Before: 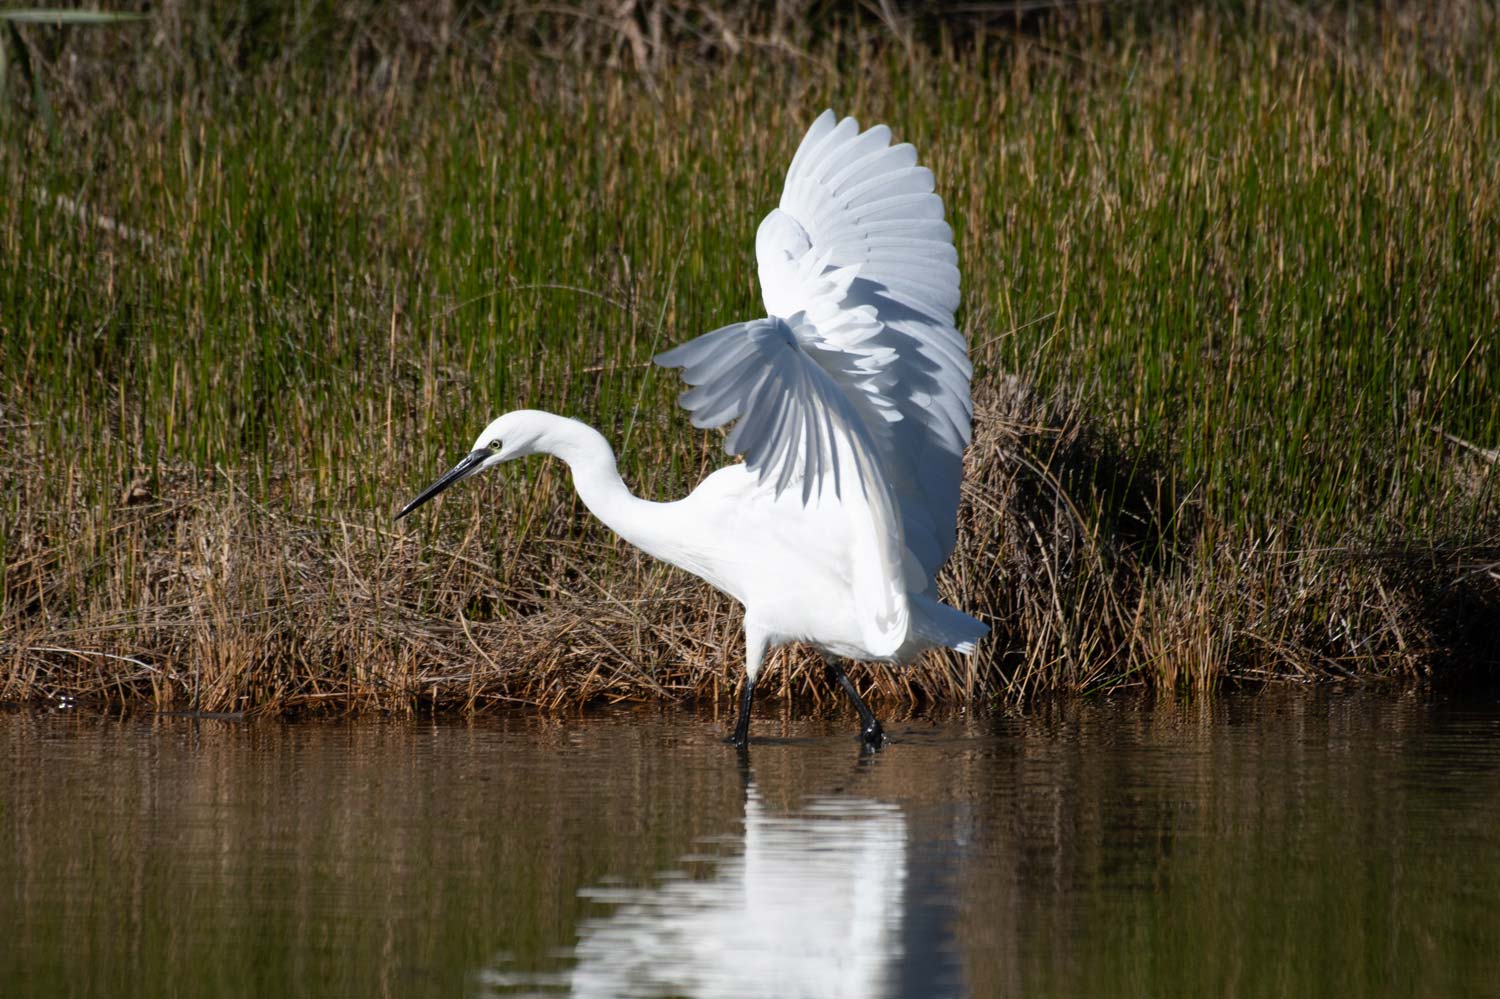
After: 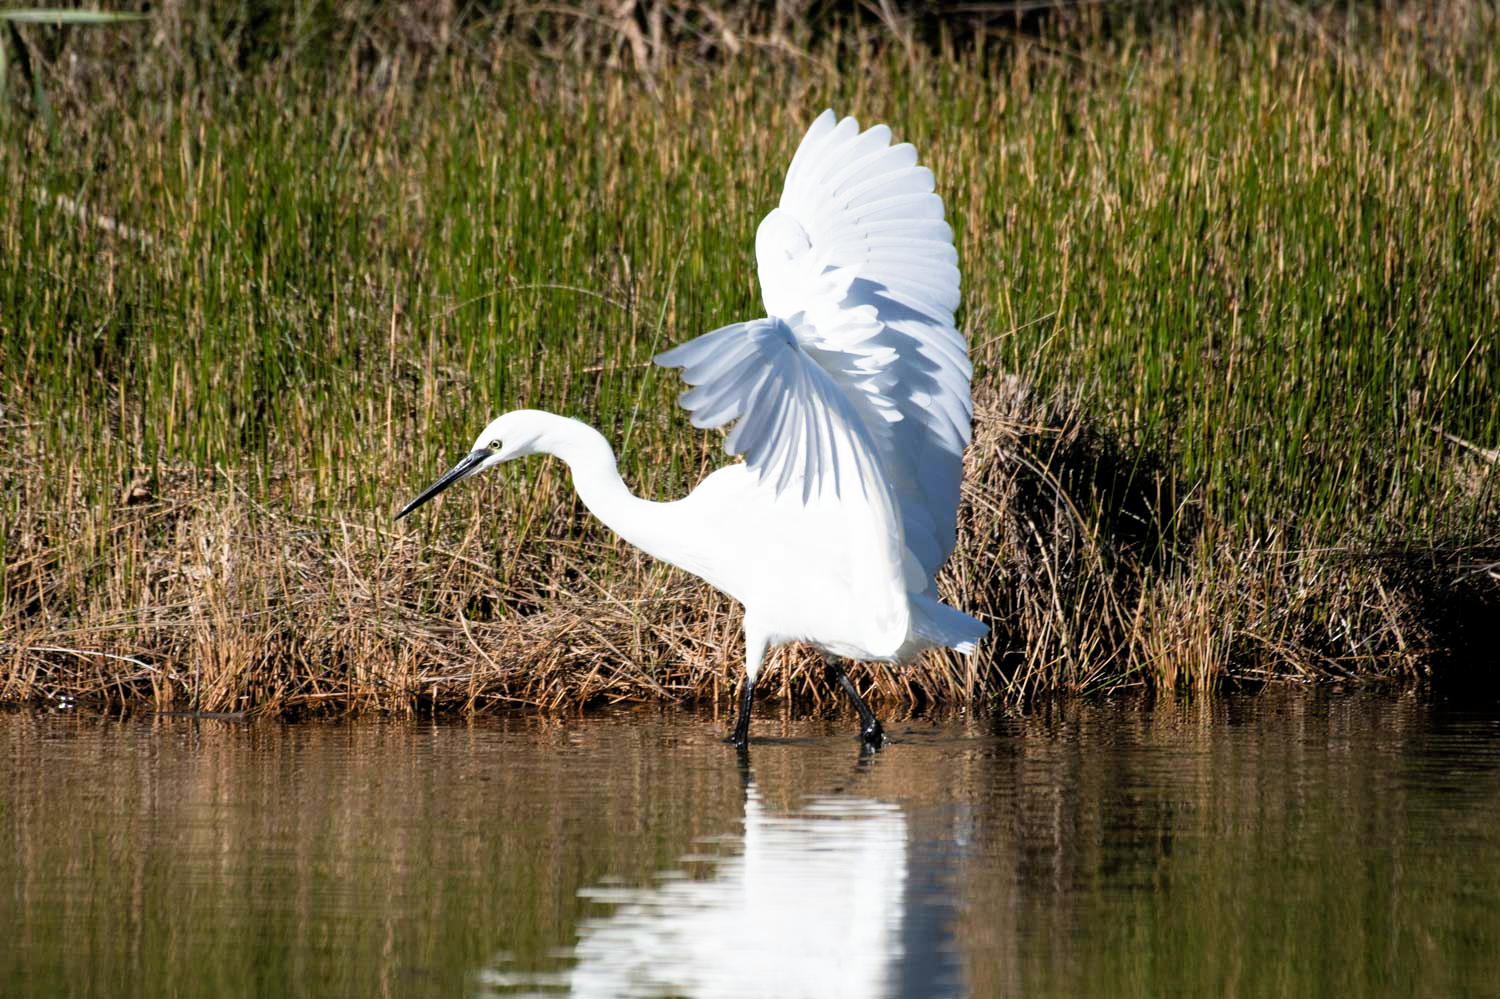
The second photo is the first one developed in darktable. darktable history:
filmic rgb: middle gray luminance 9.23%, black relative exposure -10.55 EV, white relative exposure 3.45 EV, threshold 6 EV, target black luminance 0%, hardness 5.98, latitude 59.69%, contrast 1.087, highlights saturation mix 5%, shadows ↔ highlights balance 29.23%, add noise in highlights 0, color science v3 (2019), use custom middle-gray values true, iterations of high-quality reconstruction 0, contrast in highlights soft, enable highlight reconstruction true
velvia: strength 15%
